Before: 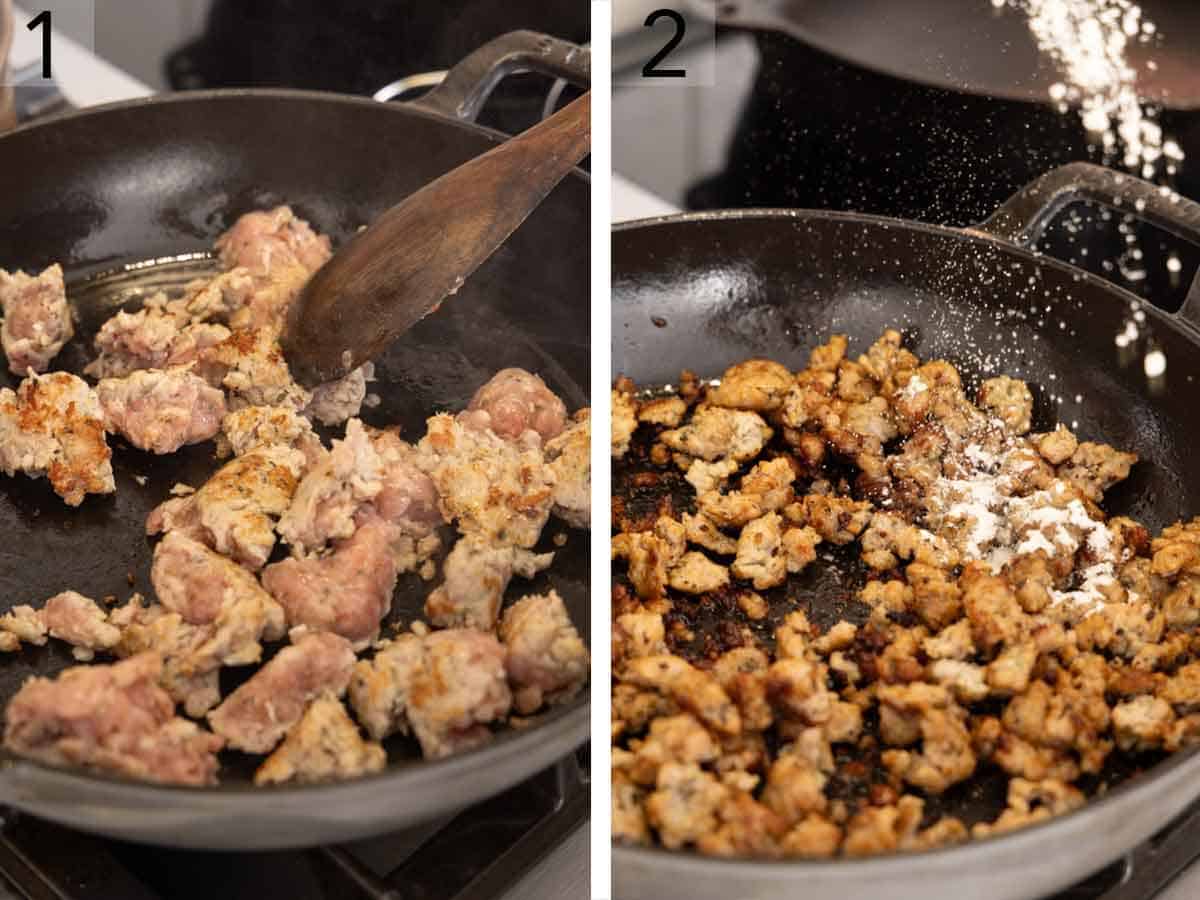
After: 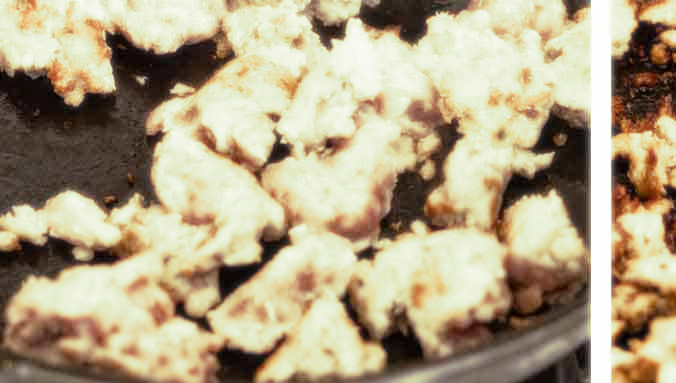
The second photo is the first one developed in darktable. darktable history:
exposure: exposure 0.191 EV, compensate highlight preservation false
crop: top 44.483%, right 43.593%, bottom 12.892%
bloom: size 0%, threshold 54.82%, strength 8.31%
split-toning: shadows › hue 290.82°, shadows › saturation 0.34, highlights › saturation 0.38, balance 0, compress 50%
